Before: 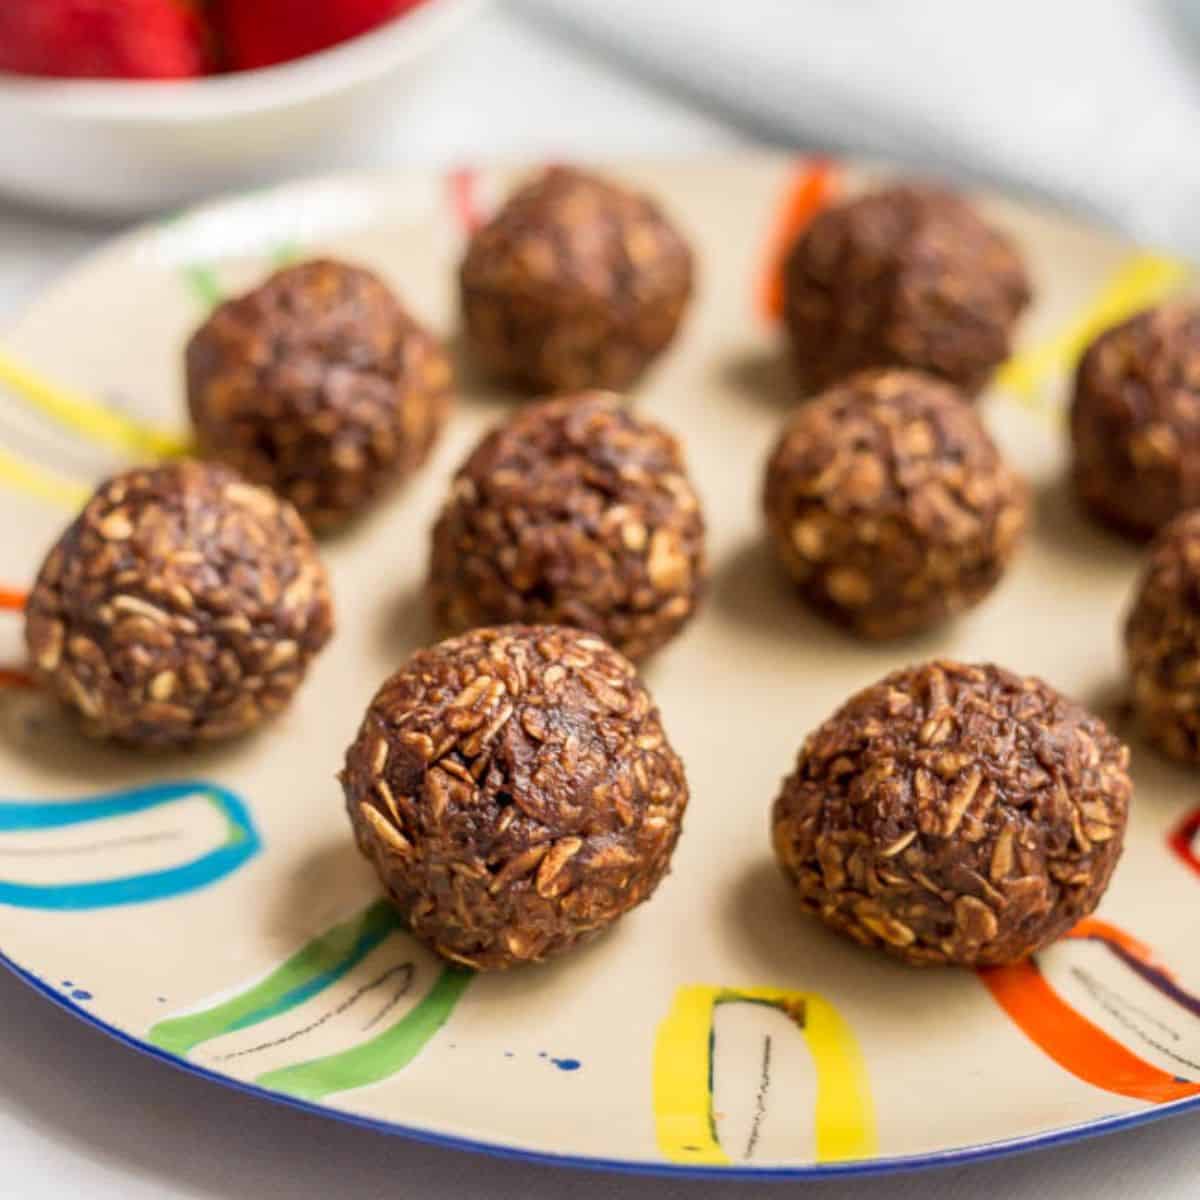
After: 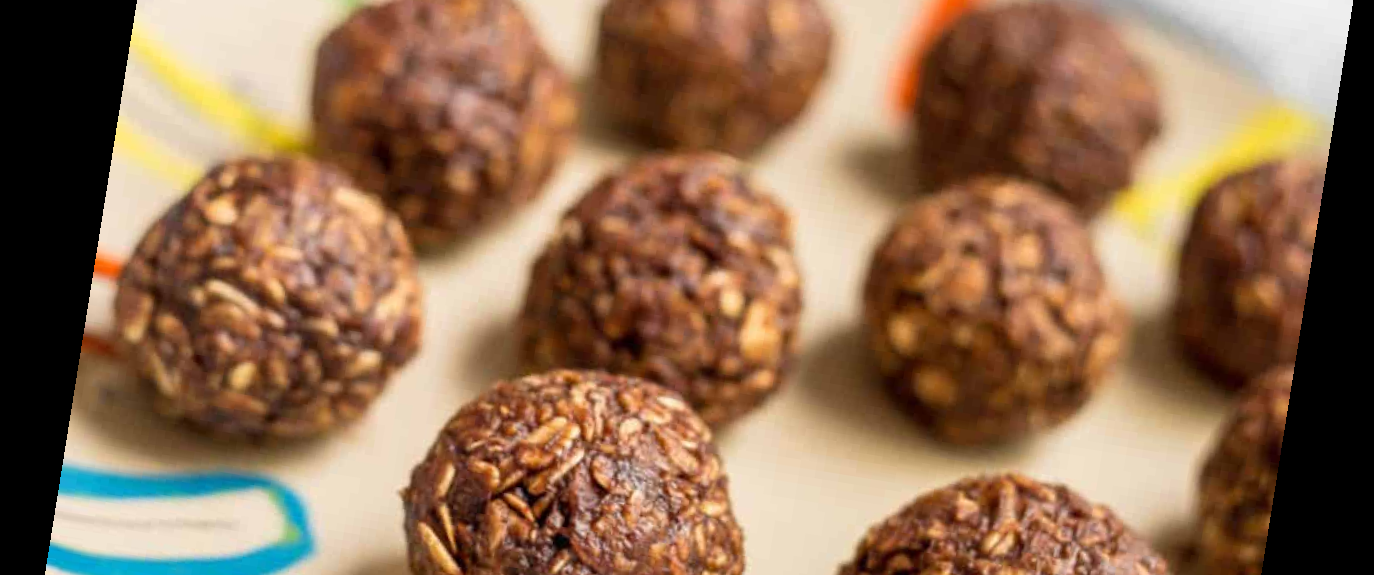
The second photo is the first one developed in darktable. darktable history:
rotate and perspective: rotation 9.12°, automatic cropping off
crop and rotate: top 23.84%, bottom 34.294%
